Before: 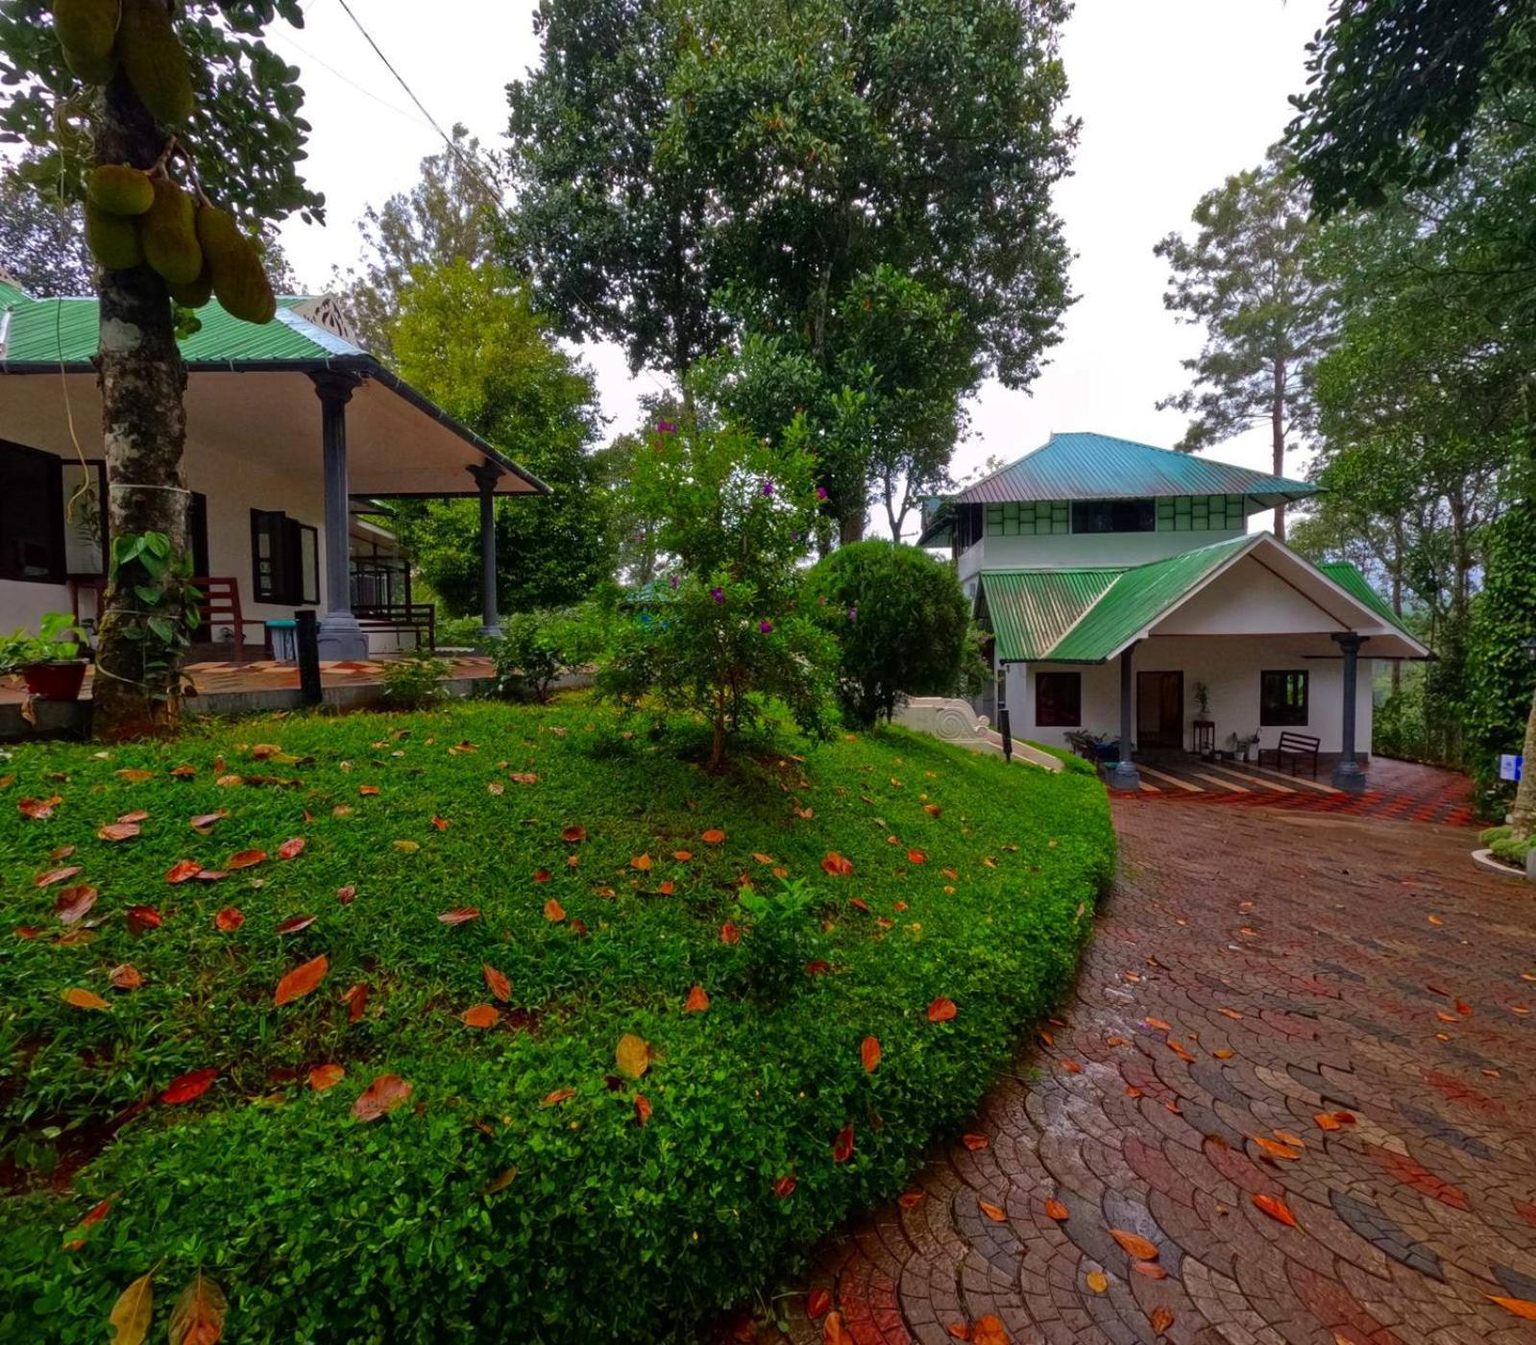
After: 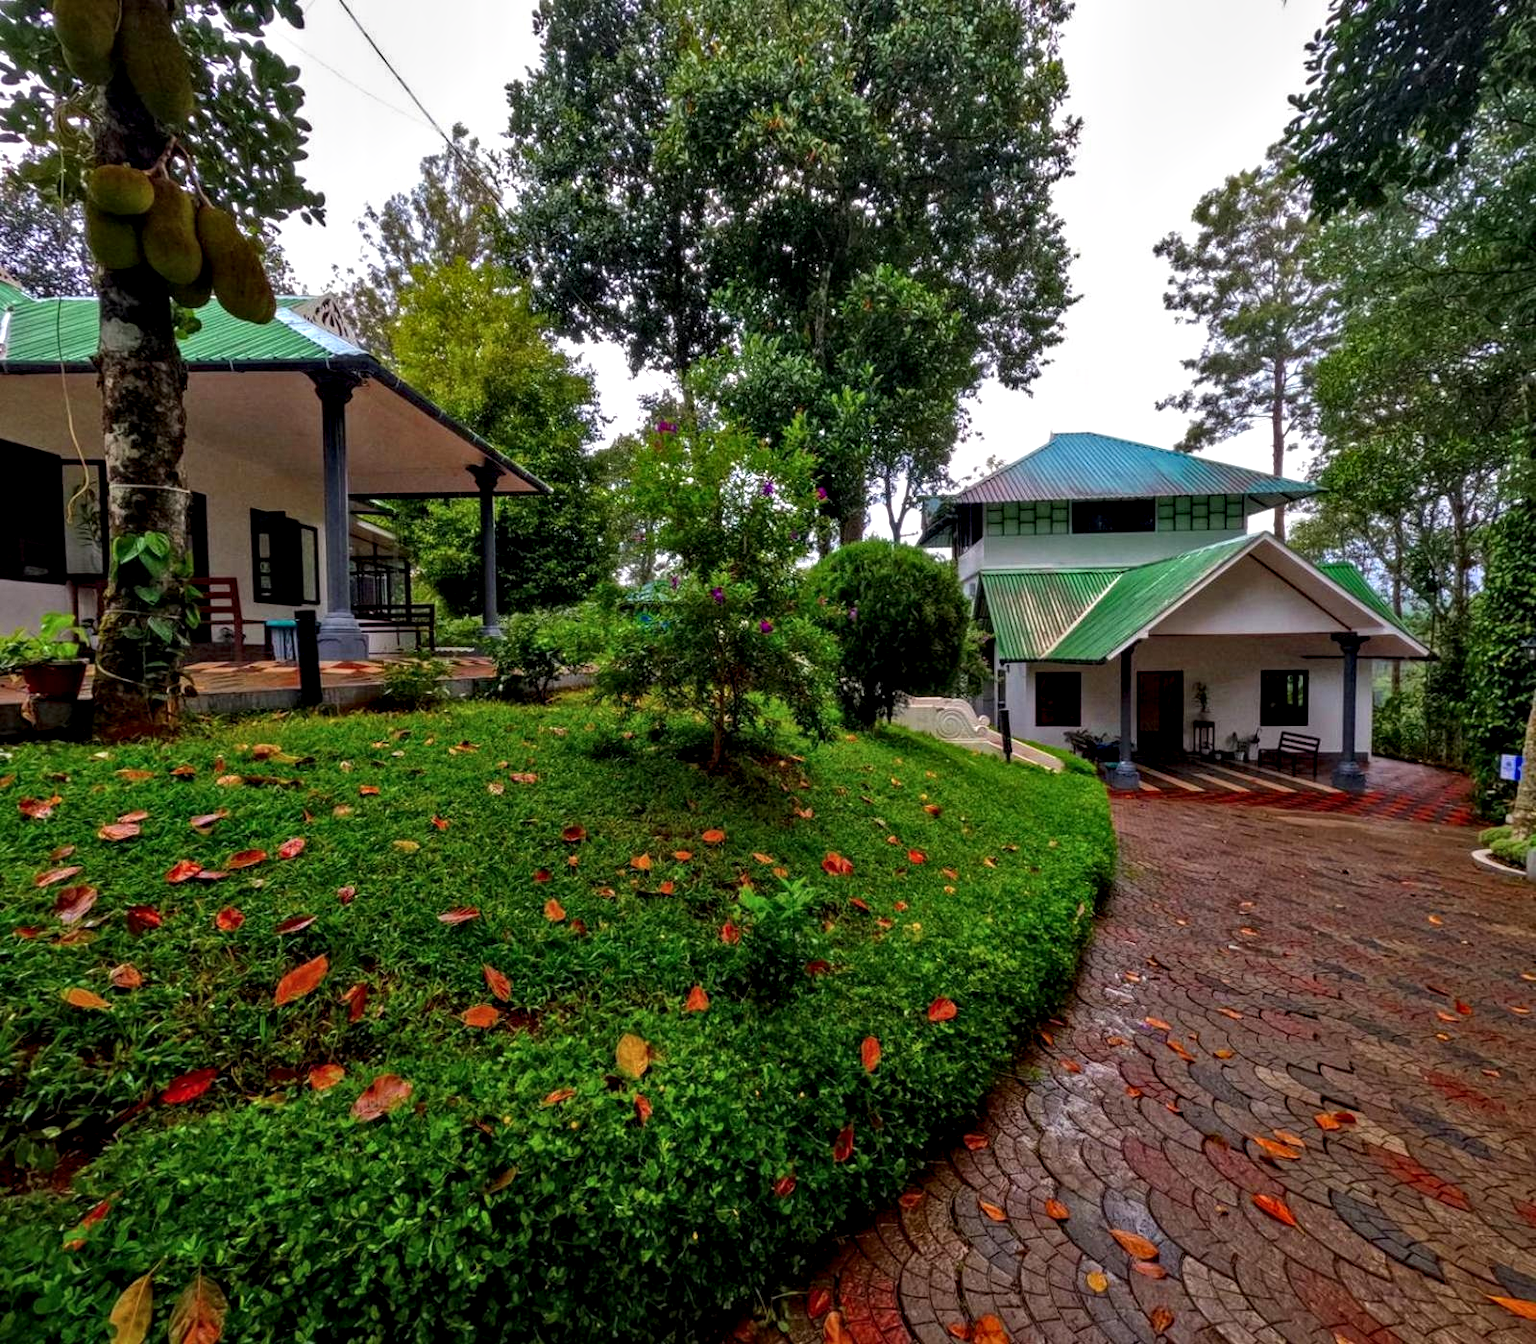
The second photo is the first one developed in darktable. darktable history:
contrast equalizer: octaves 7, y [[0.6 ×6], [0.55 ×6], [0 ×6], [0 ×6], [0 ×6]], mix 0.59
local contrast: on, module defaults
